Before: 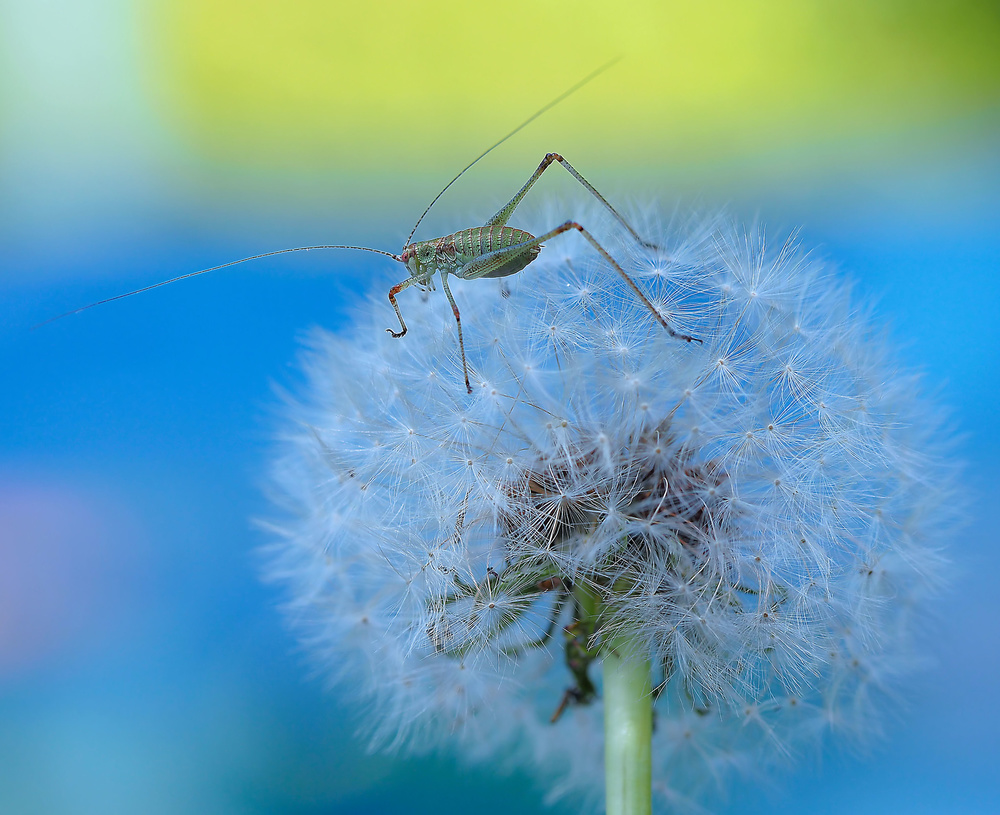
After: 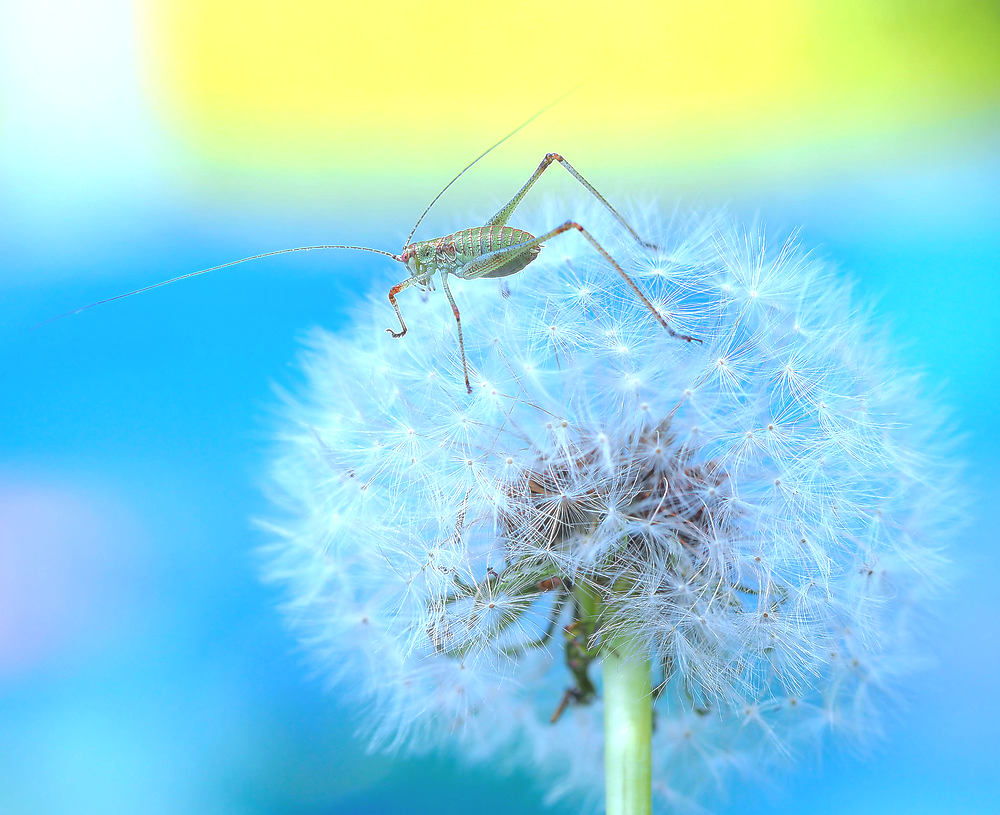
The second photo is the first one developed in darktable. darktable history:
exposure: exposure 0.99 EV, compensate highlight preservation false
local contrast: highlights 47%, shadows 4%, detail 98%
